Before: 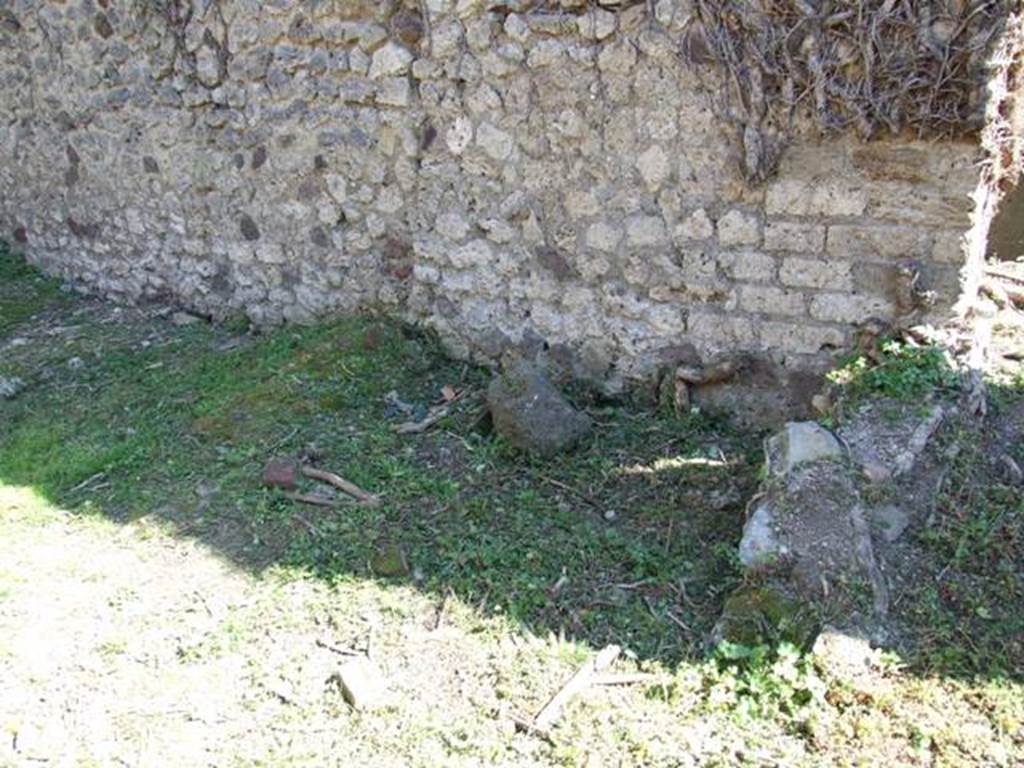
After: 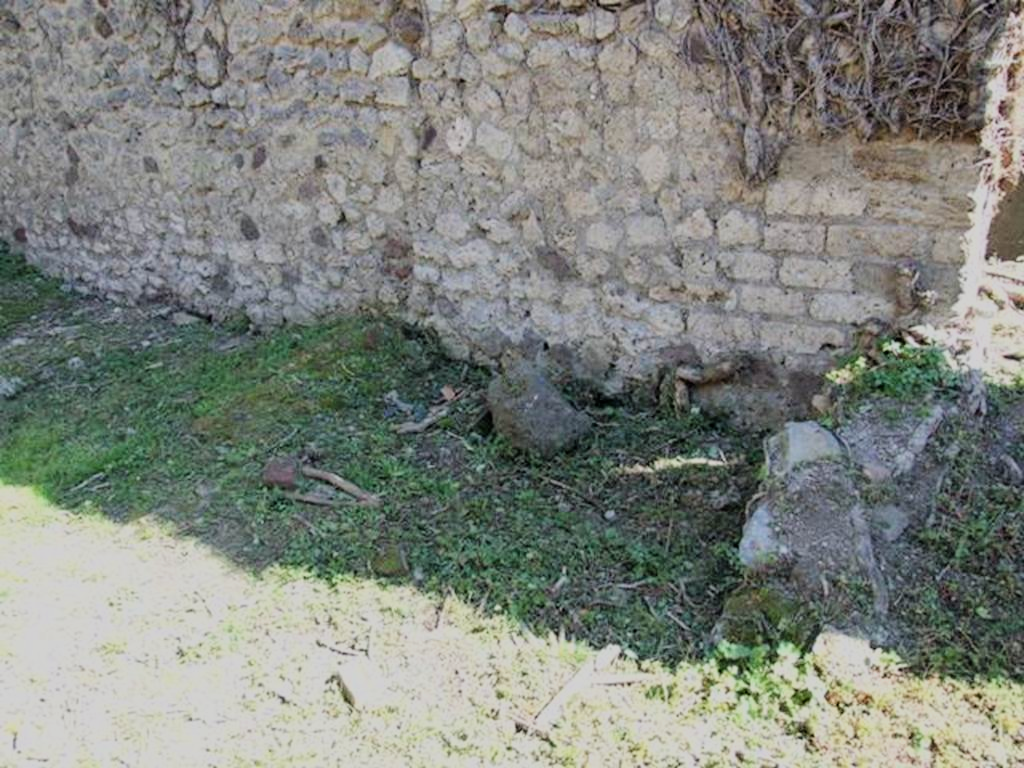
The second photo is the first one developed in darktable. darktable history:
filmic rgb: black relative exposure -7.46 EV, white relative exposure 4.88 EV, threshold 5.98 EV, hardness 3.4, color science v6 (2022), enable highlight reconstruction true
